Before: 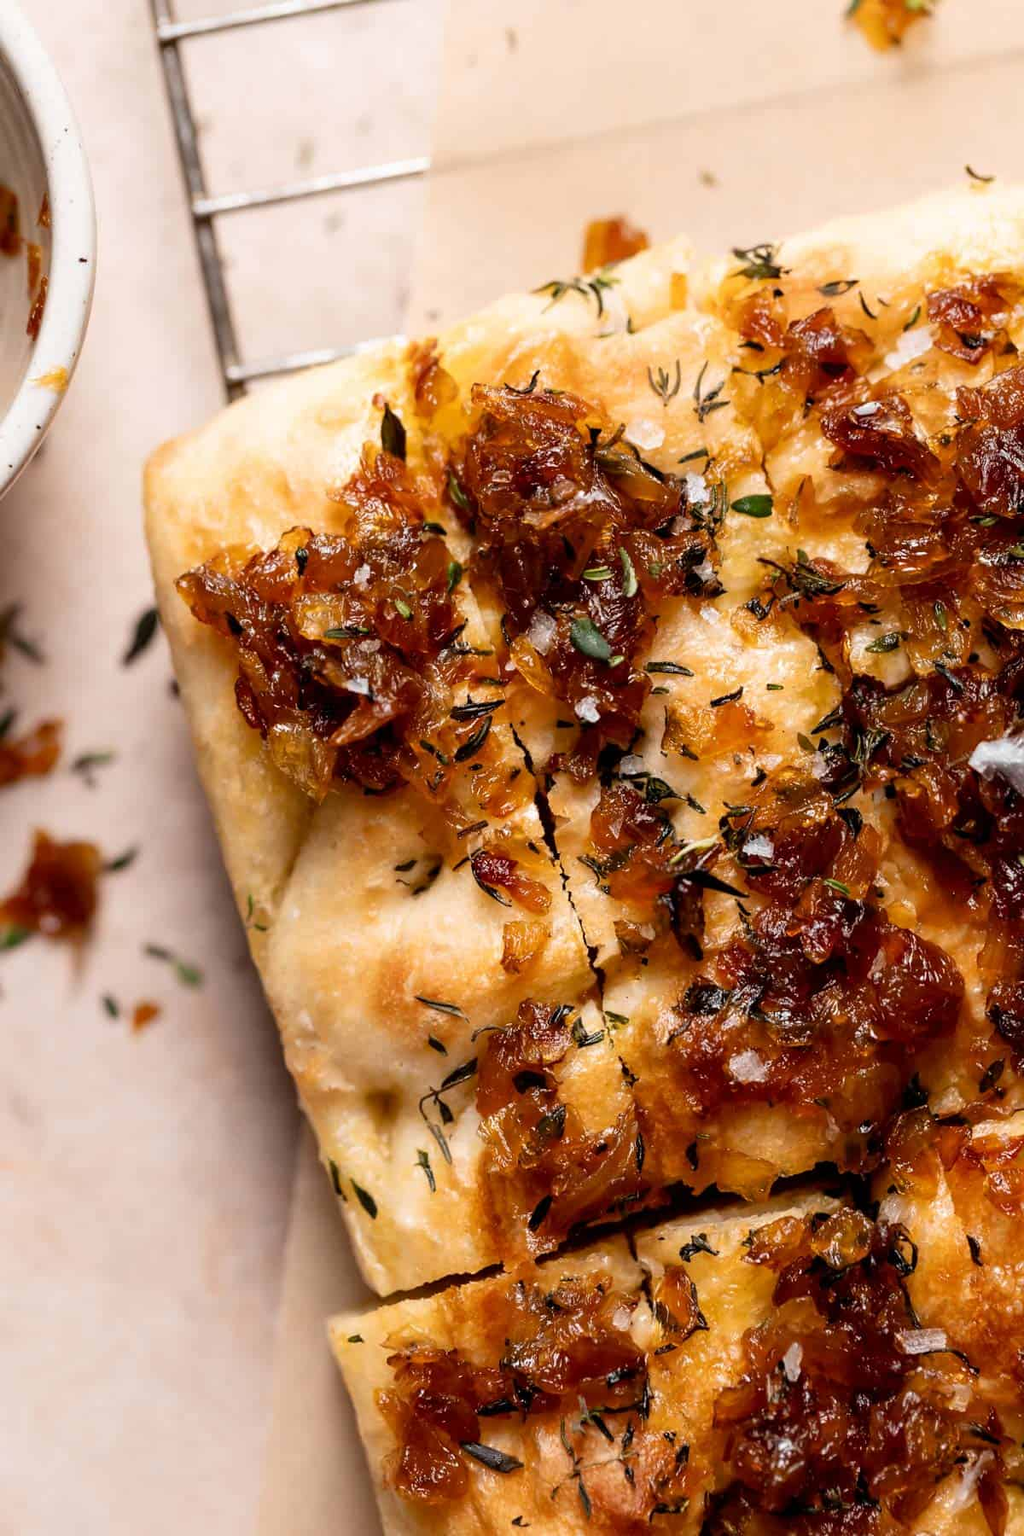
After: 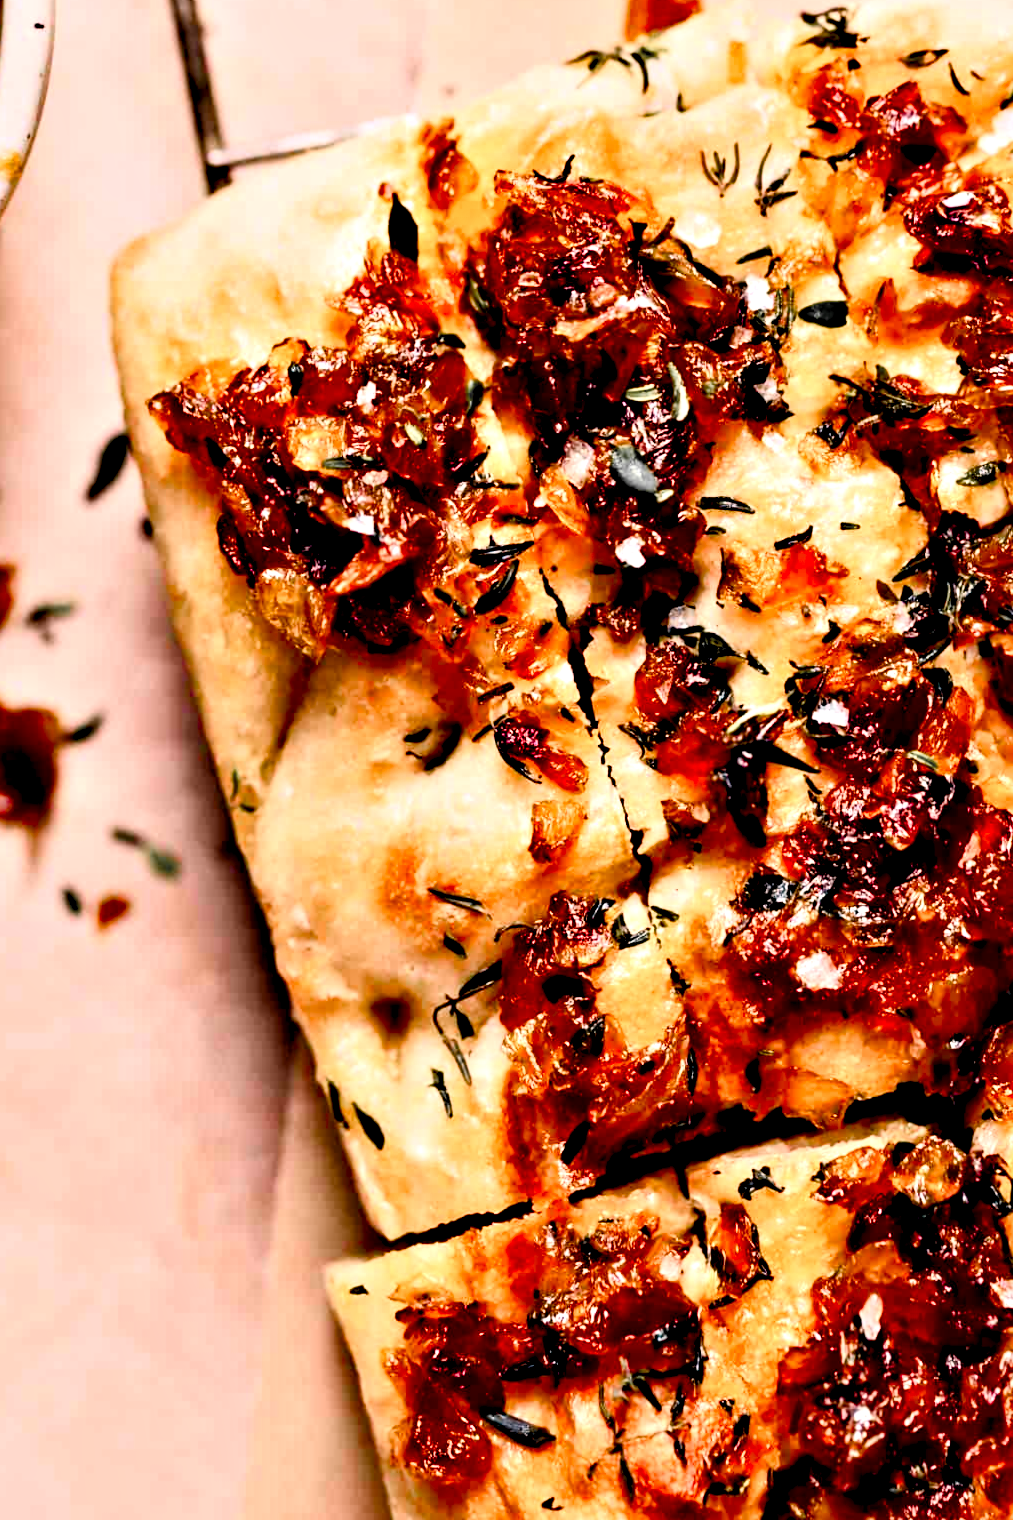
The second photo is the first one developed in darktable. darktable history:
crop and rotate: left 4.842%, top 15.51%, right 10.668%
contrast brightness saturation: contrast 0.2, brightness 0.16, saturation 0.22
contrast equalizer: octaves 7, y [[0.48, 0.654, 0.731, 0.706, 0.772, 0.382], [0.55 ×6], [0 ×6], [0 ×6], [0 ×6]]
color zones: curves: ch1 [(0, 0.679) (0.143, 0.647) (0.286, 0.261) (0.378, -0.011) (0.571, 0.396) (0.714, 0.399) (0.857, 0.406) (1, 0.679)]
color correction: highlights a* 5.81, highlights b* 4.84
tone equalizer: on, module defaults
color balance rgb: shadows lift › chroma 1%, shadows lift › hue 113°, highlights gain › chroma 0.2%, highlights gain › hue 333°, perceptual saturation grading › global saturation 20%, perceptual saturation grading › highlights -50%, perceptual saturation grading › shadows 25%, contrast -10%
